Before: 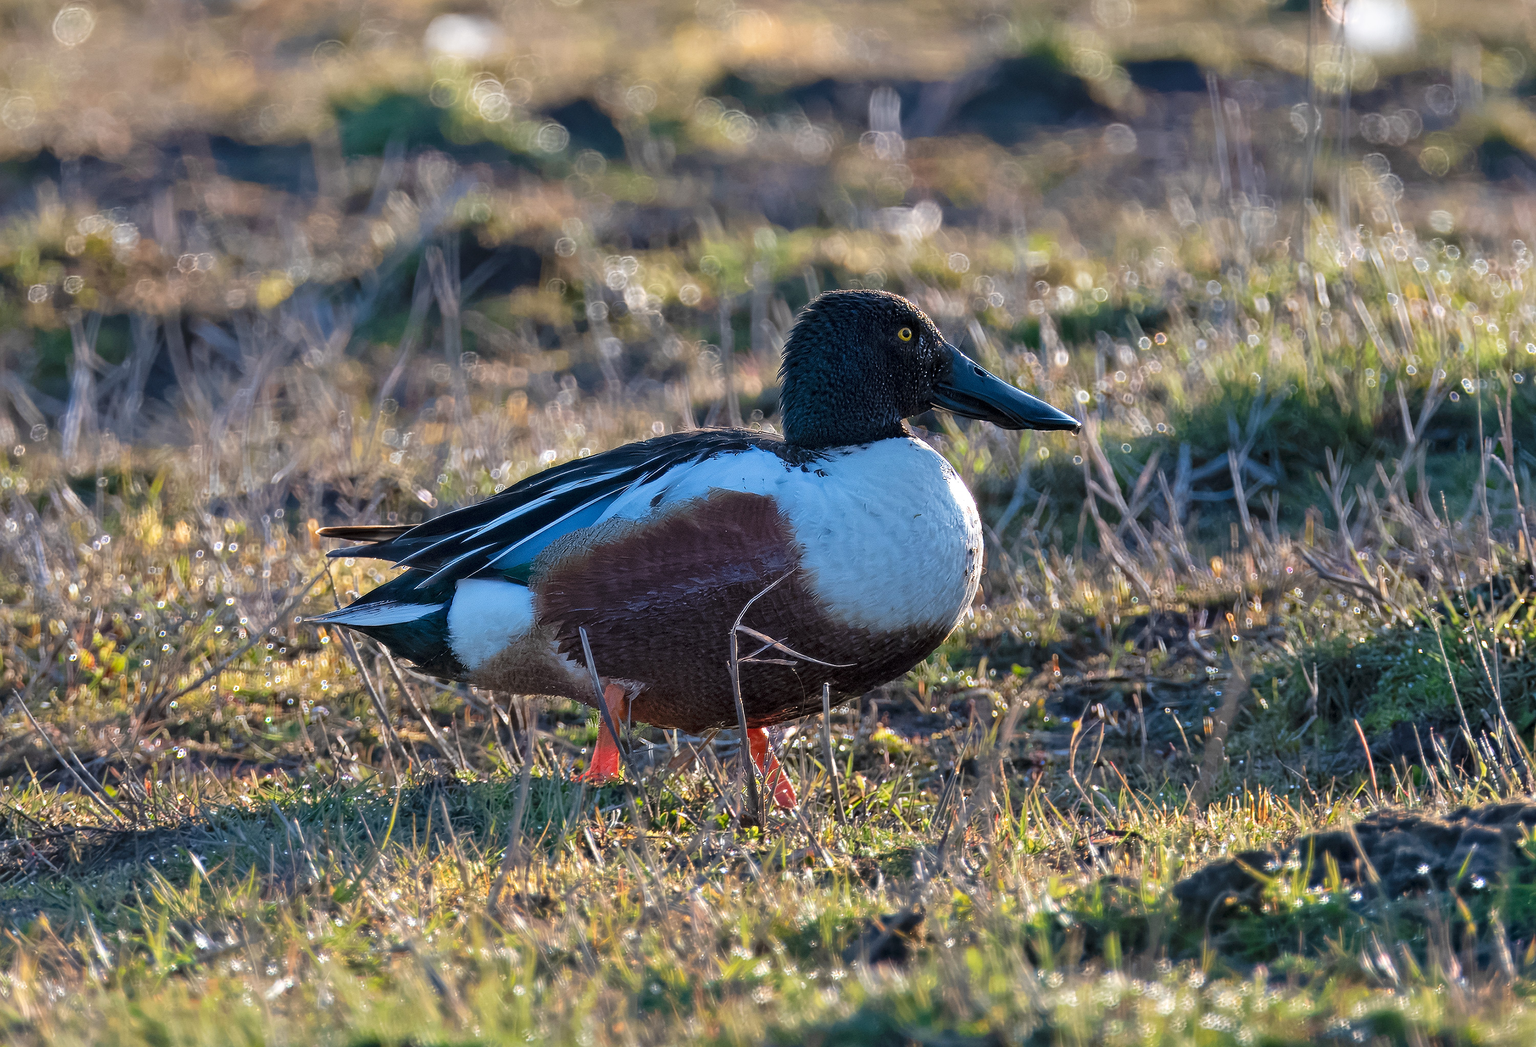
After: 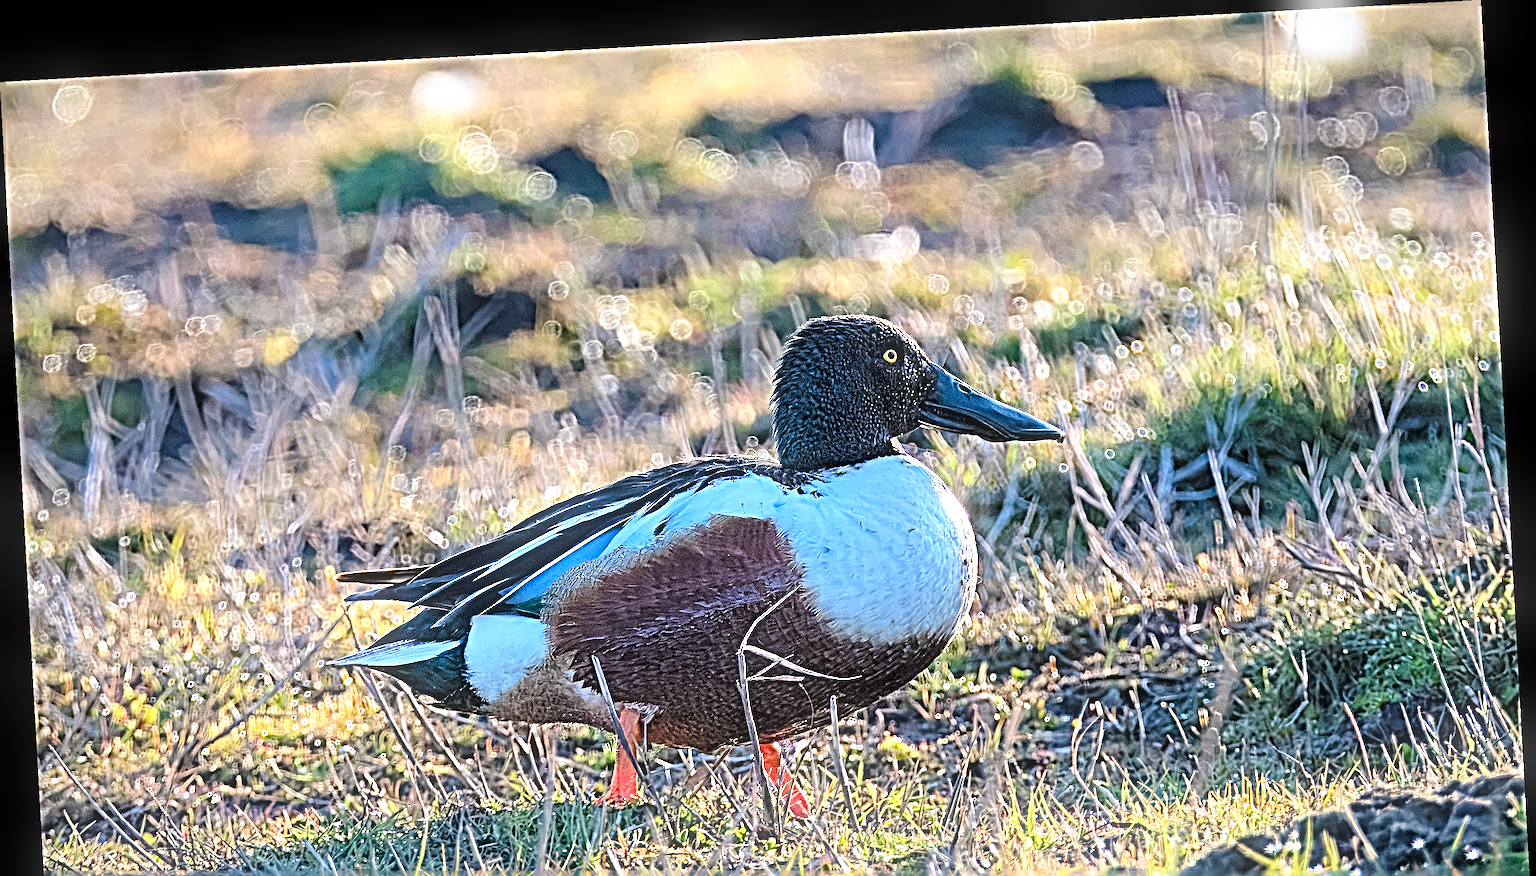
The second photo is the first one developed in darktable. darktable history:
crop: bottom 19.644%
bloom: size 9%, threshold 100%, strength 7%
tone curve: curves: ch0 [(0, 0) (0.07, 0.057) (0.15, 0.177) (0.352, 0.445) (0.59, 0.703) (0.857, 0.908) (1, 1)], color space Lab, linked channels, preserve colors none
sharpen: radius 6.3, amount 1.8, threshold 0
vignetting: fall-off radius 93.87%
color zones: curves: ch1 [(0, 0.469) (0.01, 0.469) (0.12, 0.446) (0.248, 0.469) (0.5, 0.5) (0.748, 0.5) (0.99, 0.469) (1, 0.469)]
exposure: exposure 0.6 EV, compensate highlight preservation false
rotate and perspective: rotation -3.18°, automatic cropping off
